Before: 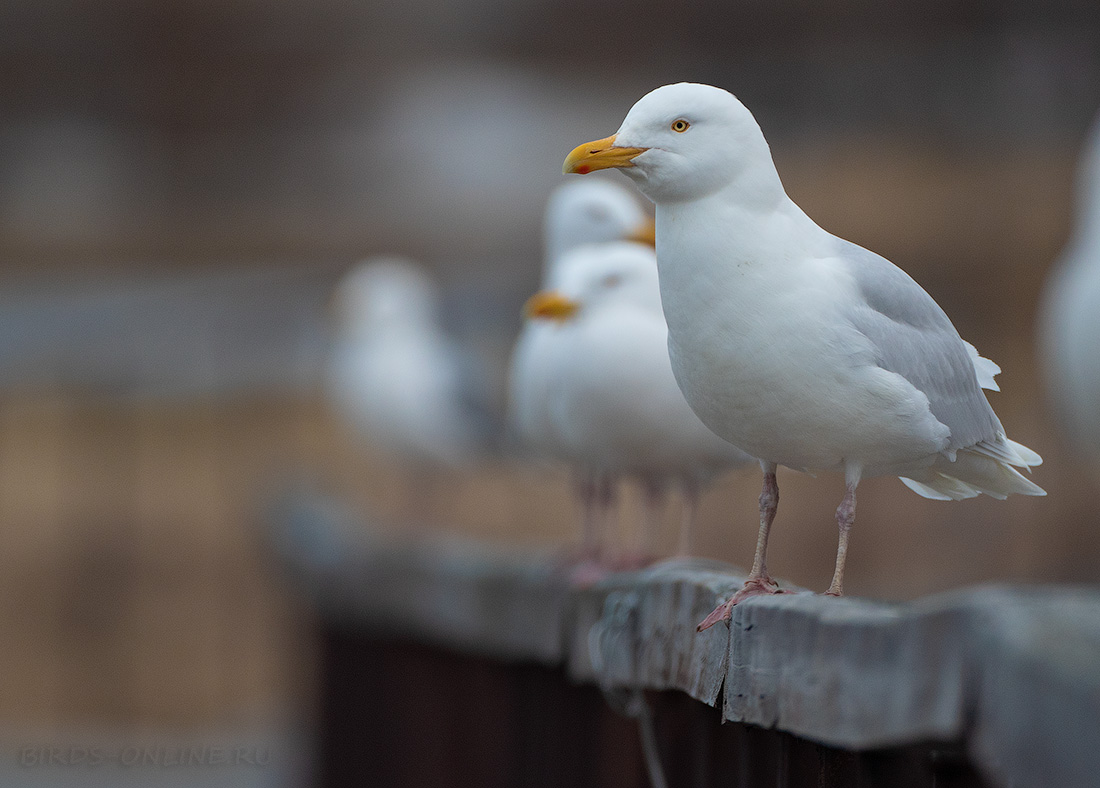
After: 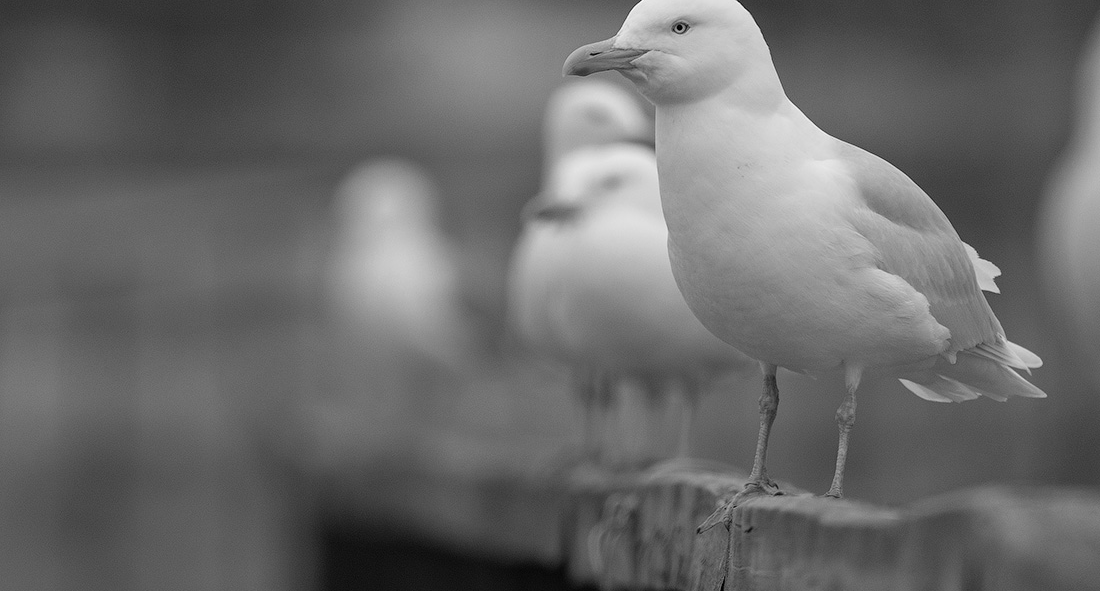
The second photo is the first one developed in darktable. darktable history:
white balance: red 1.066, blue 1.119
monochrome: on, module defaults
crop and rotate: top 12.5%, bottom 12.5%
